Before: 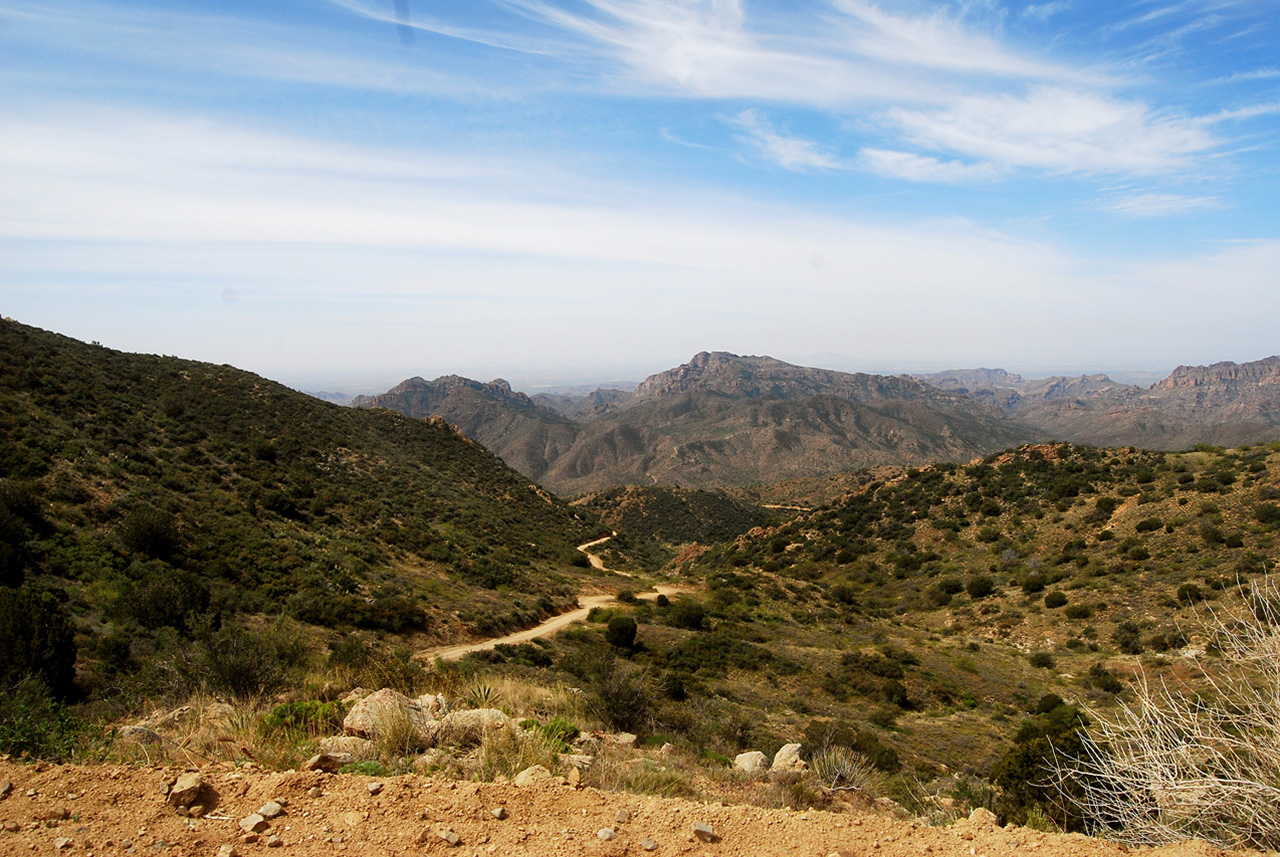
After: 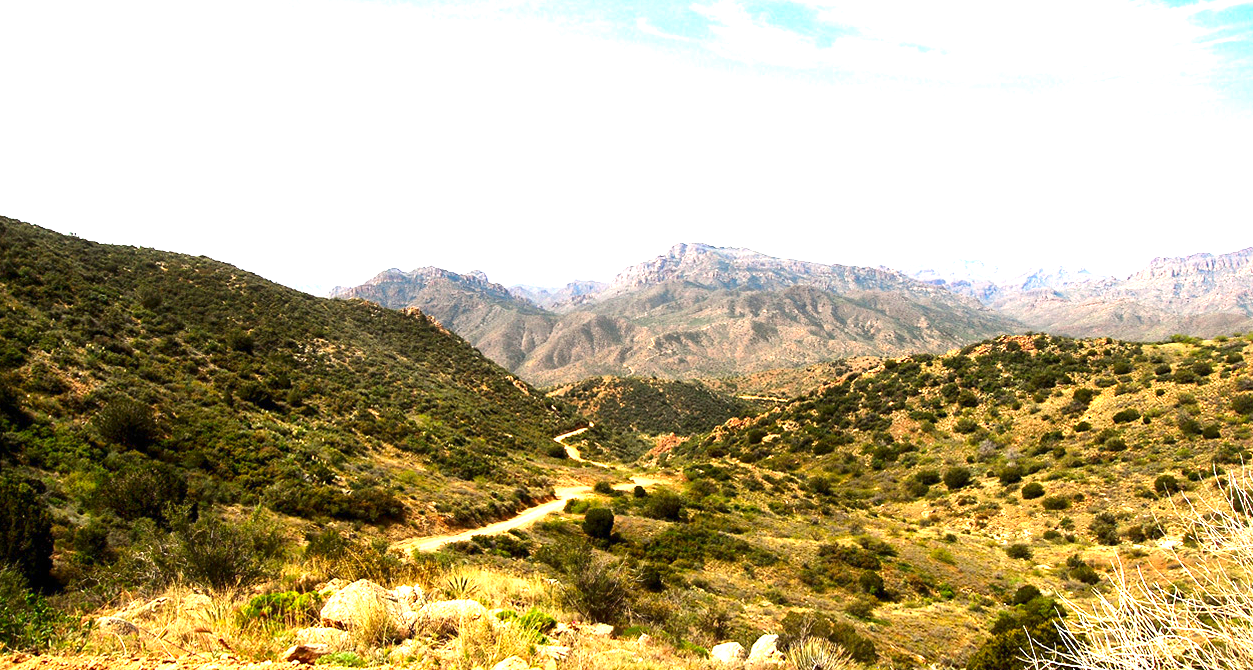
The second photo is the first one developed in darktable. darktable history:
exposure: black level correction 0, exposure 1.943 EV, compensate highlight preservation false
contrast brightness saturation: contrast 0.132, brightness -0.055, saturation 0.157
crop and rotate: left 1.875%, top 12.78%, right 0.189%, bottom 8.988%
